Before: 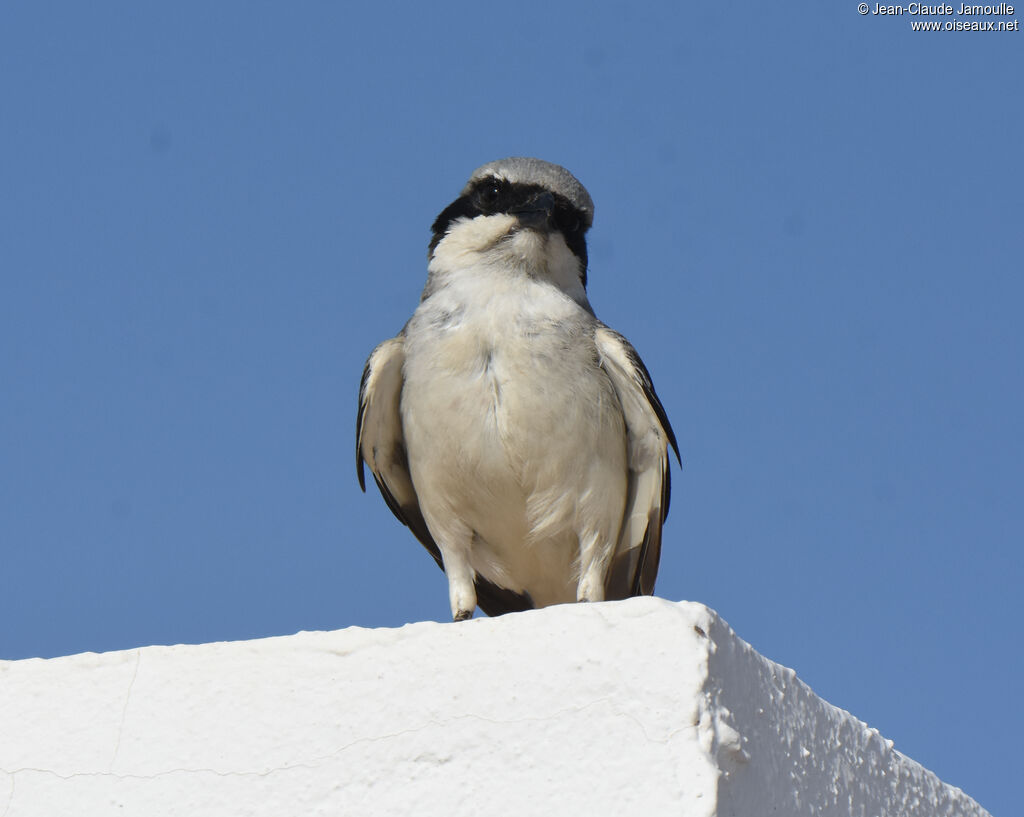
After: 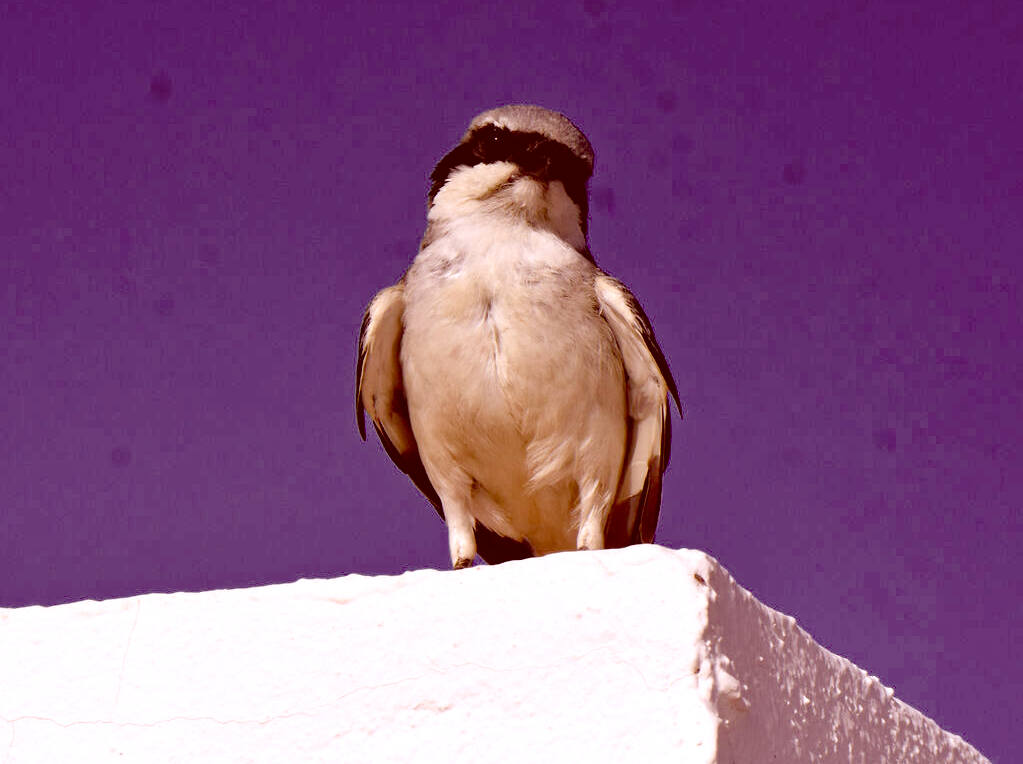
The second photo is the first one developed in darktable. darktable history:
crop and rotate: top 6.368%
exposure: exposure 0.3 EV, compensate exposure bias true, compensate highlight preservation false
haze removal: compatibility mode true, adaptive false
color balance rgb: shadows lift › chroma 2.048%, shadows lift › hue 249.96°, global offset › luminance -0.98%, linear chroma grading › mid-tones 7.7%, perceptual saturation grading › global saturation 34.98%, perceptual saturation grading › highlights -29.863%, perceptual saturation grading › shadows 35.476%, saturation formula JzAzBz (2021)
color correction: highlights a* 9.38, highlights b* 8.8, shadows a* 39.6, shadows b* 39.22, saturation 0.821
color calibration: illuminant as shot in camera, x 0.358, y 0.373, temperature 4628.91 K
